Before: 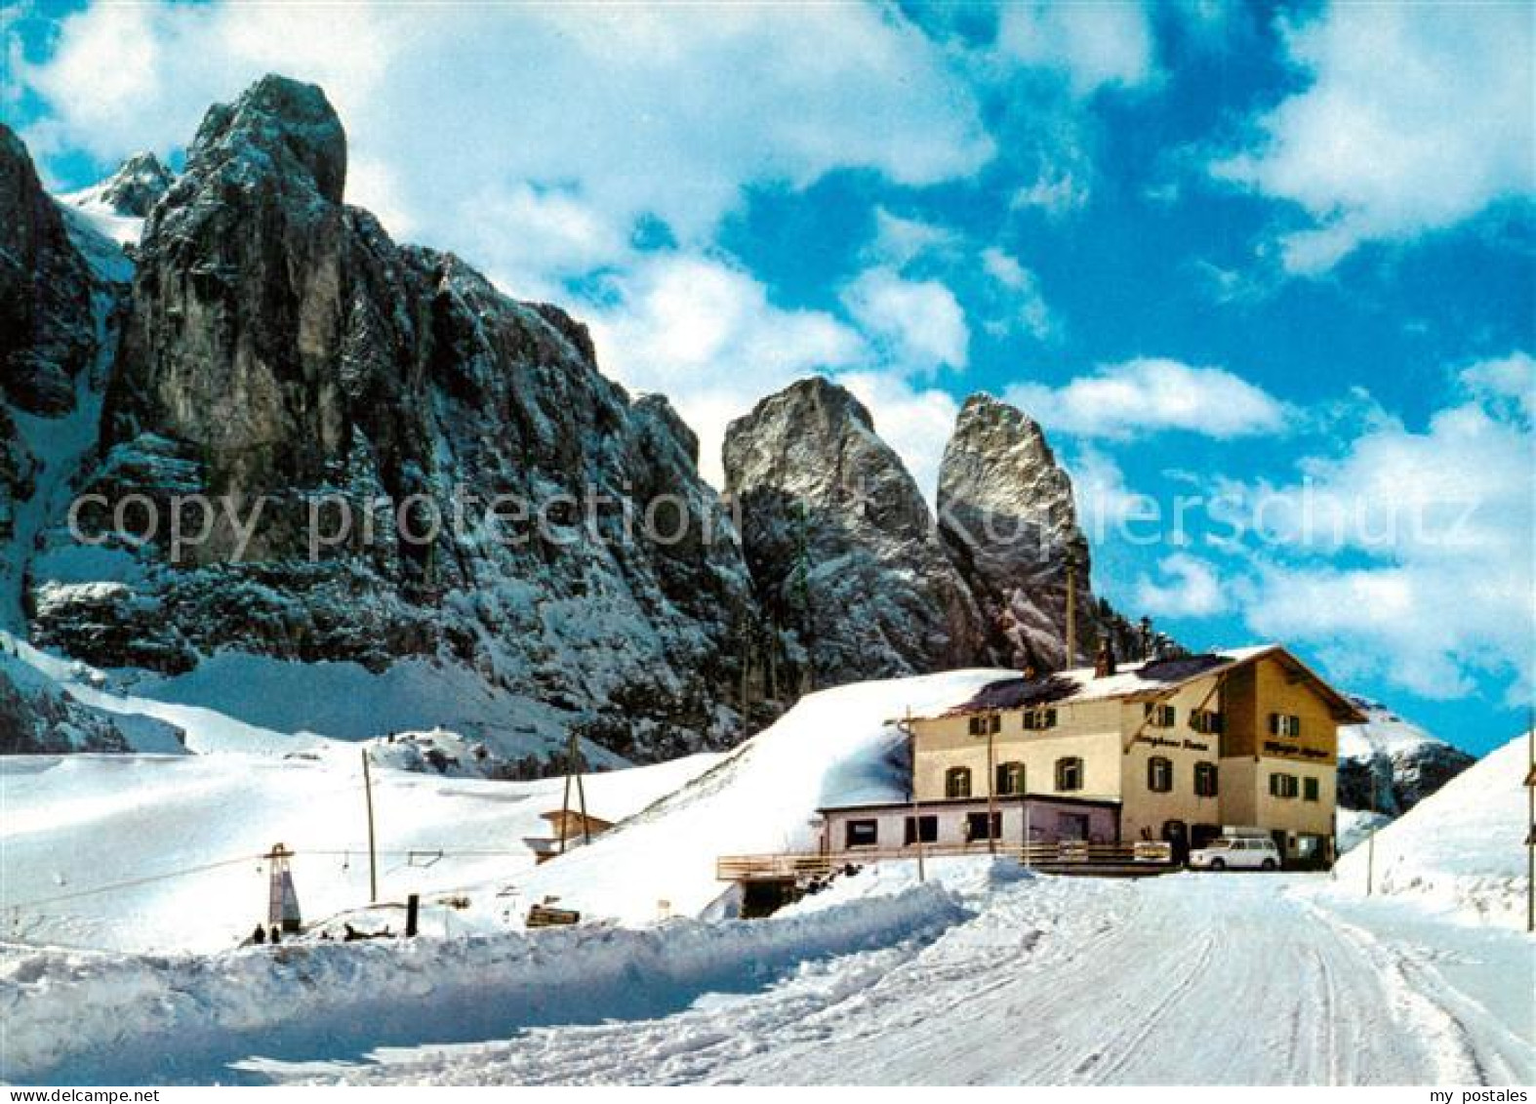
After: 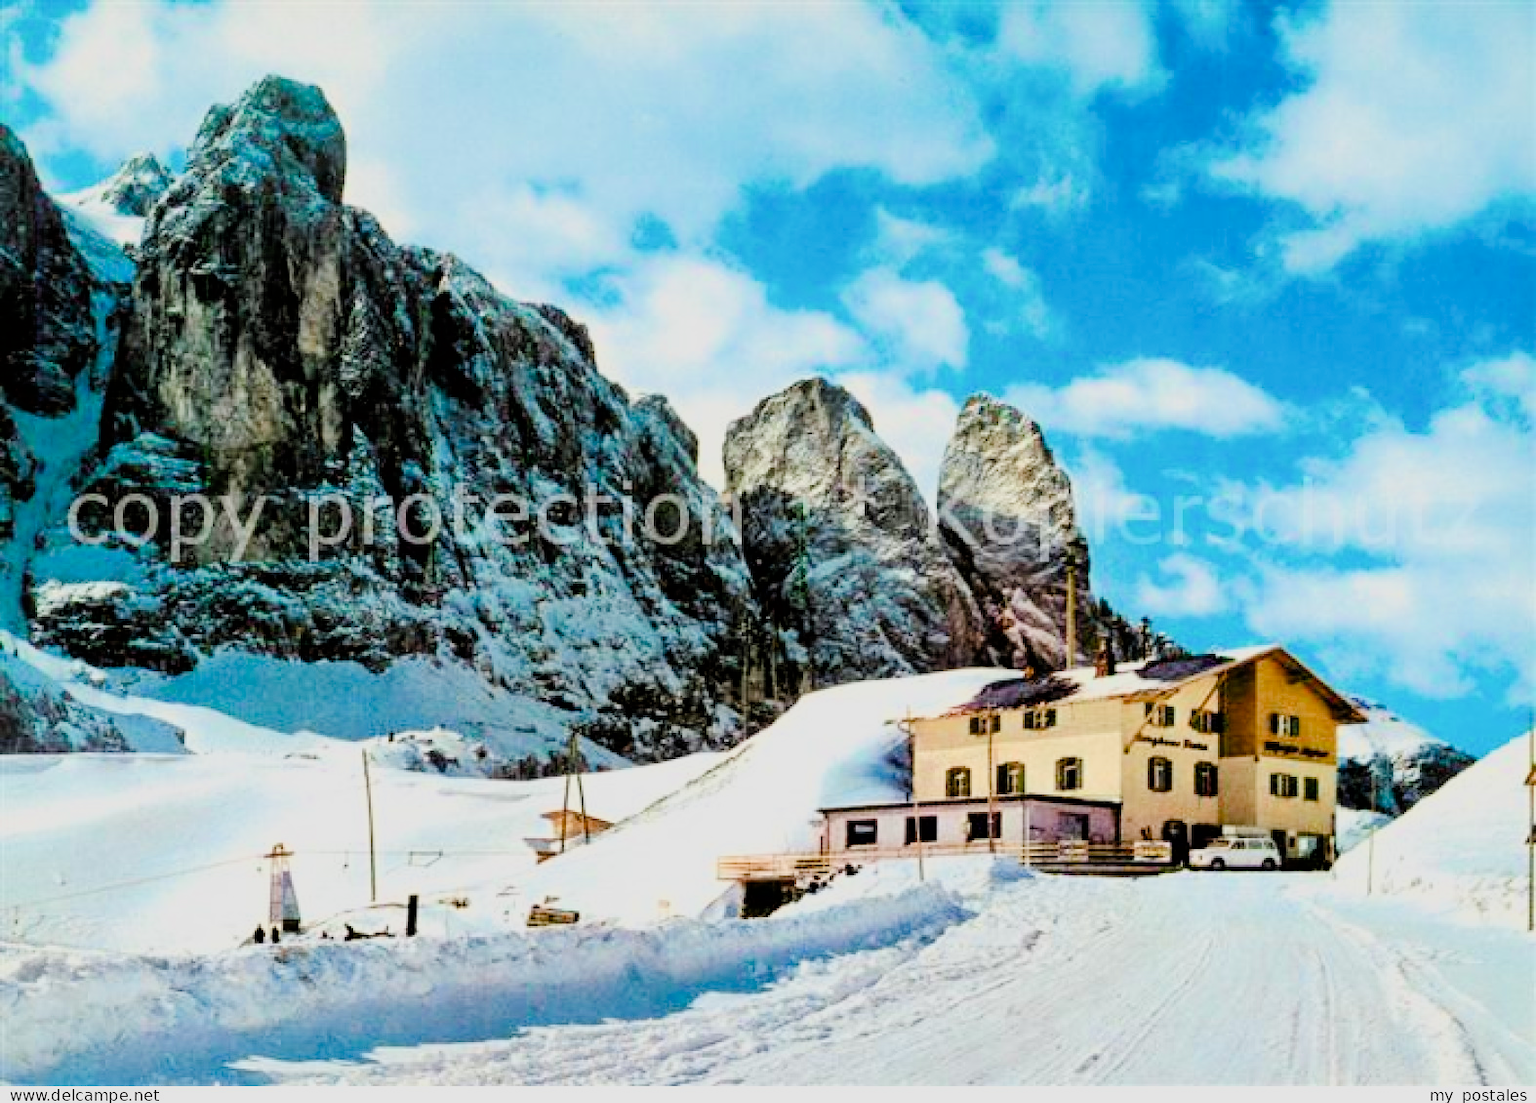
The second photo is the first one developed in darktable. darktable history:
color balance rgb: linear chroma grading › shadows 32%, linear chroma grading › global chroma -2%, linear chroma grading › mid-tones 4%, perceptual saturation grading › global saturation -2%, perceptual saturation grading › highlights -8%, perceptual saturation grading › mid-tones 8%, perceptual saturation grading › shadows 4%, perceptual brilliance grading › highlights 8%, perceptual brilliance grading › mid-tones 4%, perceptual brilliance grading › shadows 2%, global vibrance 16%, saturation formula JzAzBz (2021)
filmic rgb: black relative exposure -6.15 EV, white relative exposure 6.96 EV, hardness 2.23, color science v6 (2022)
exposure: exposure 0.95 EV, compensate highlight preservation false
